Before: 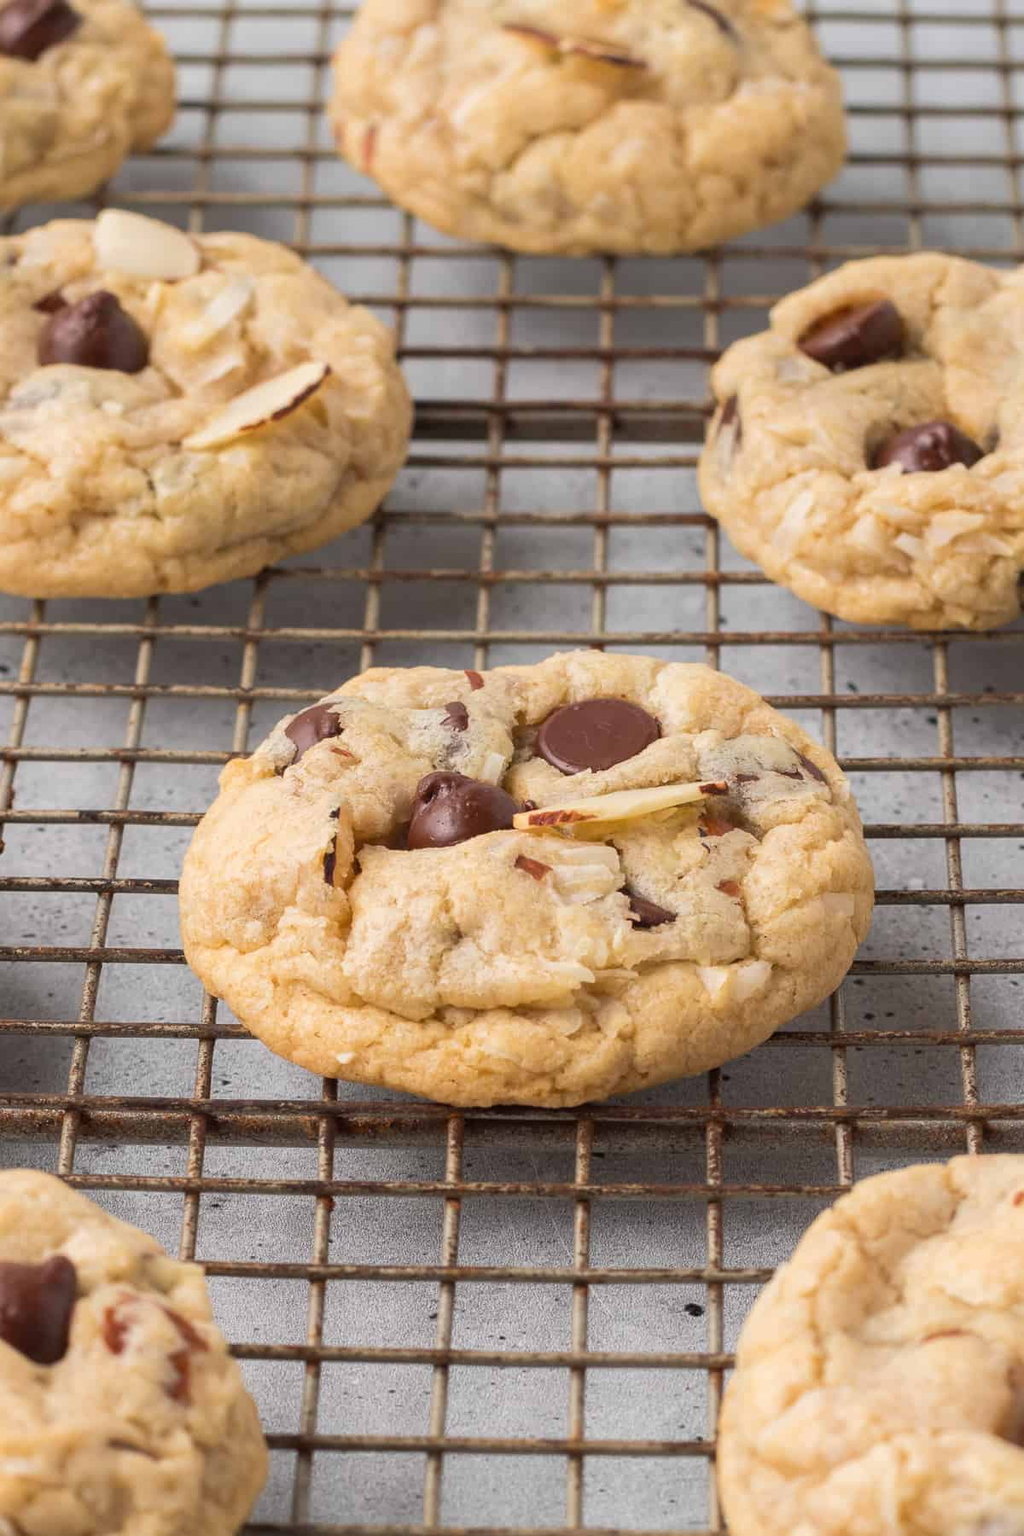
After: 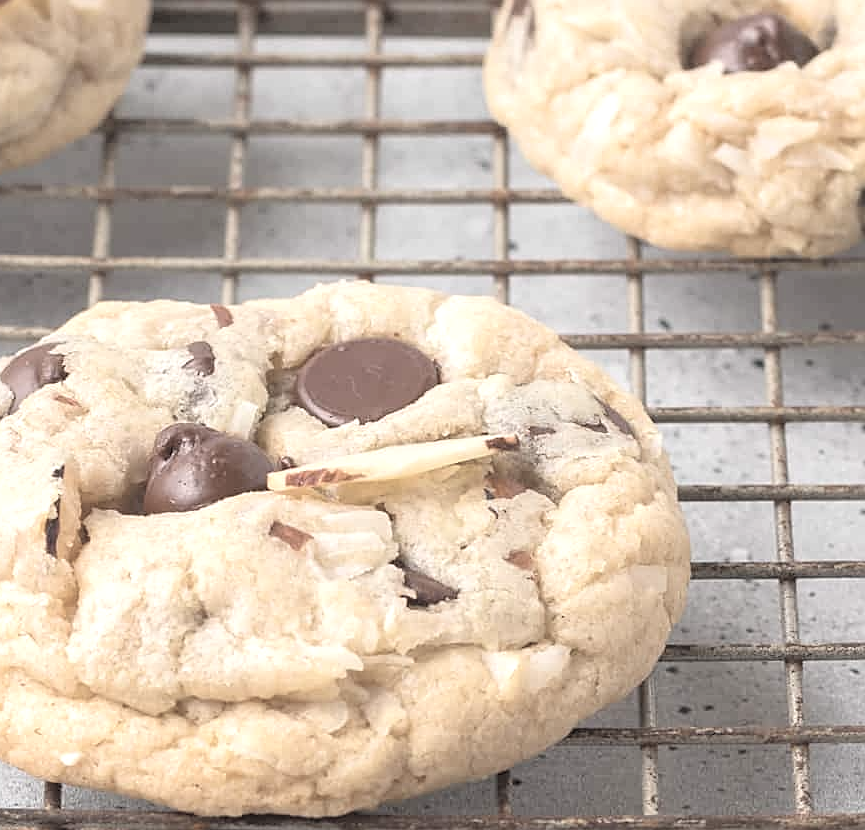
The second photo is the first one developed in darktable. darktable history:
crop and rotate: left 27.907%, top 26.74%, bottom 27.117%
contrast brightness saturation: brightness 0.188, saturation -0.503
sharpen: amount 0.466
exposure: black level correction -0.002, exposure 0.529 EV, compensate highlight preservation false
